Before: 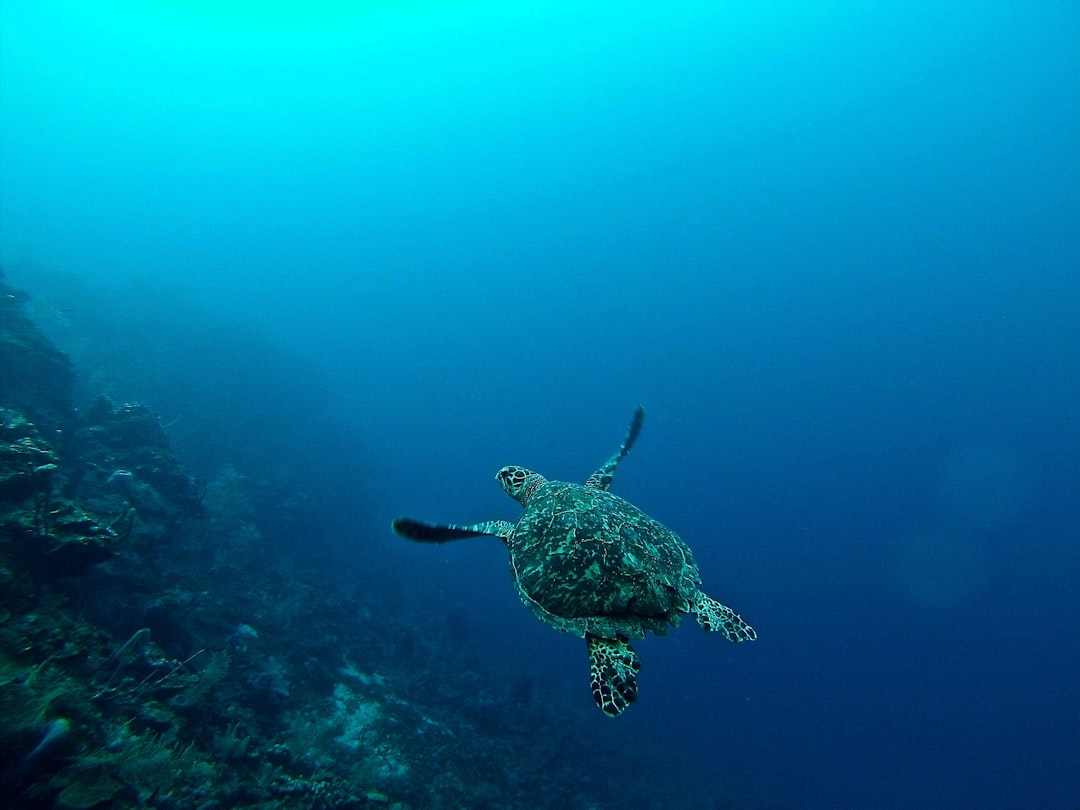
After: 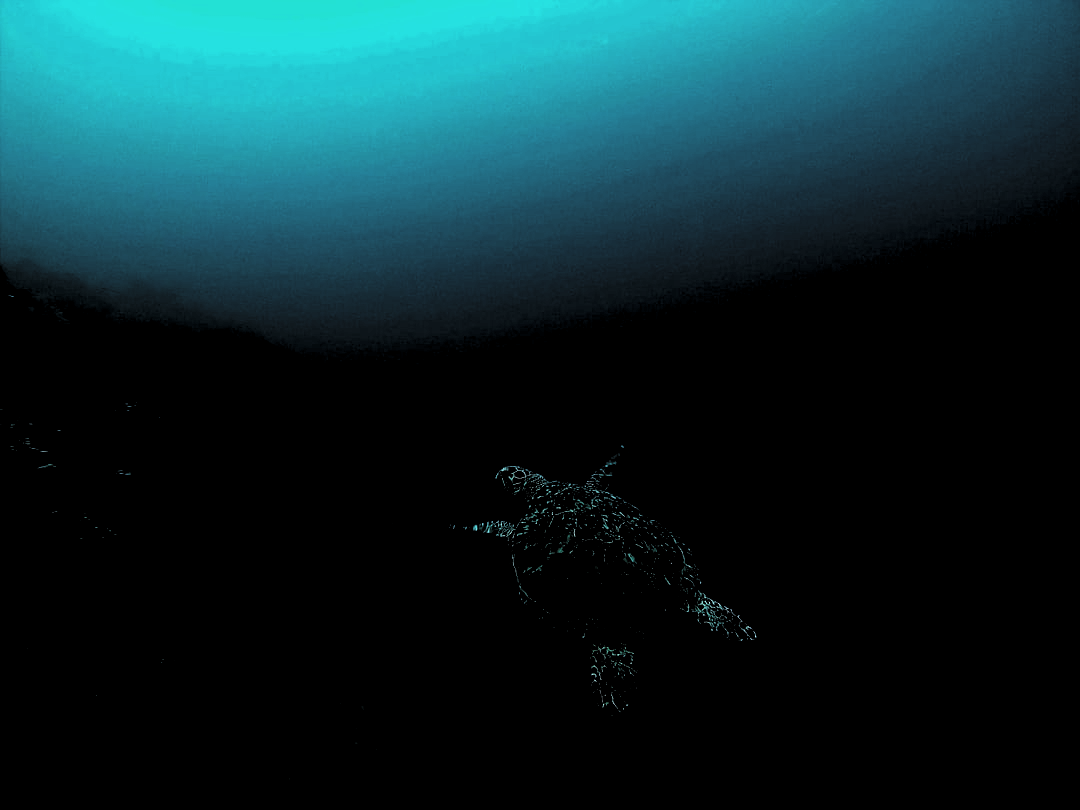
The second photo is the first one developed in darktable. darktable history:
local contrast: highlights 107%, shadows 101%, detail 119%, midtone range 0.2
levels: levels [0.514, 0.759, 1]
exposure: black level correction 0, exposure 0 EV, compensate highlight preservation false
